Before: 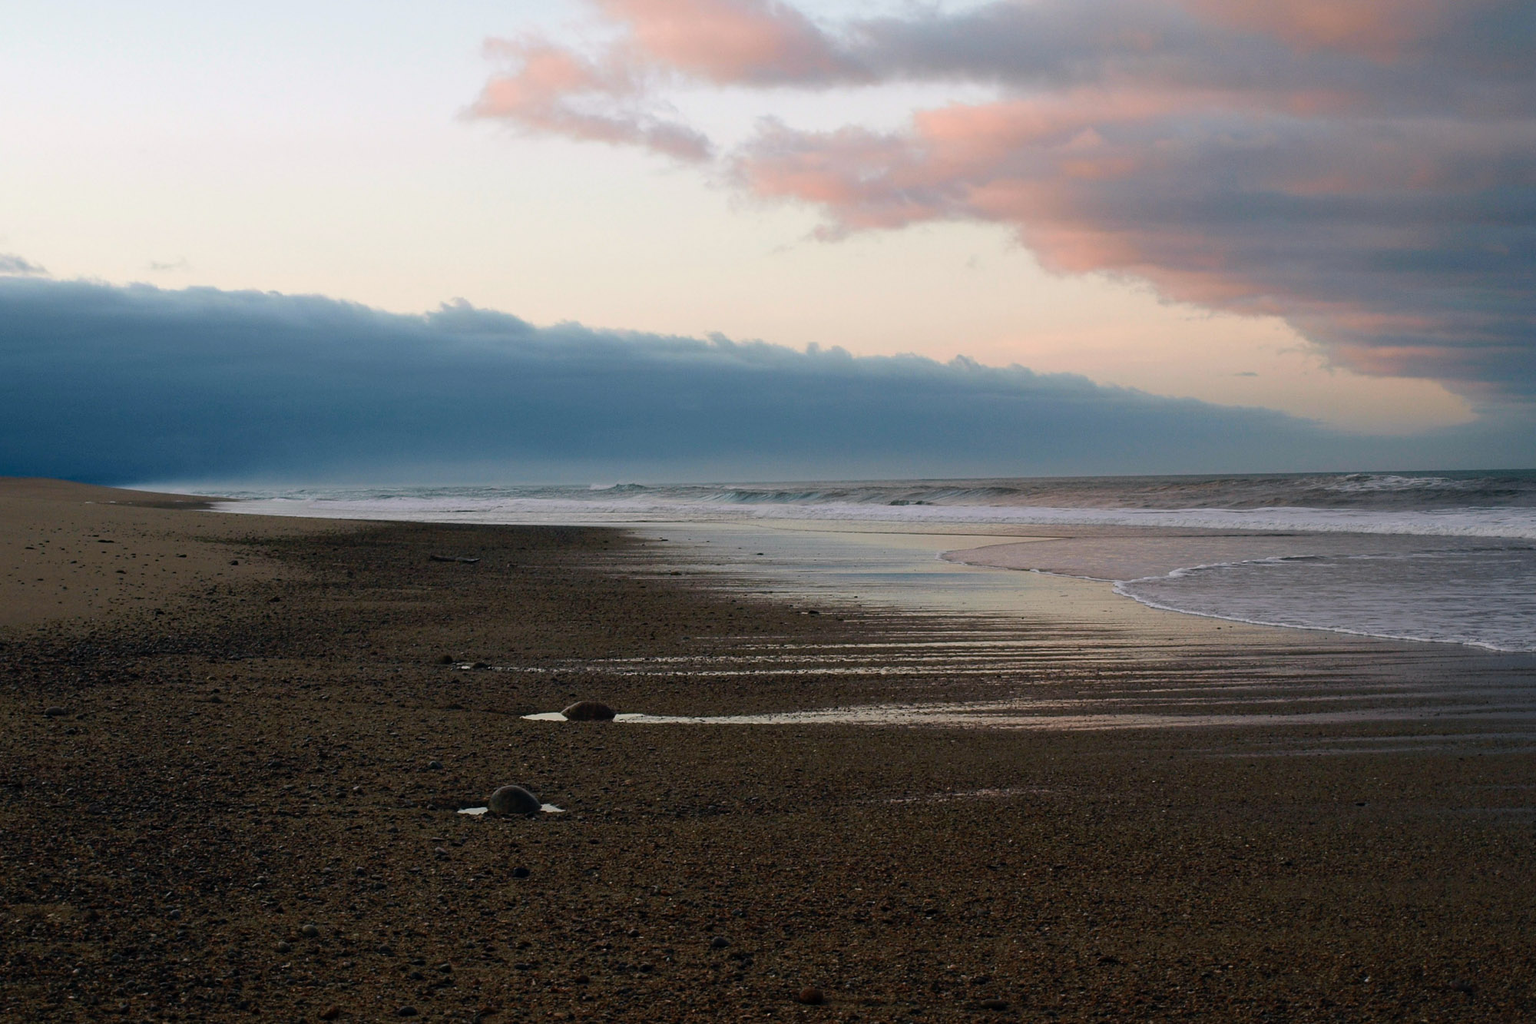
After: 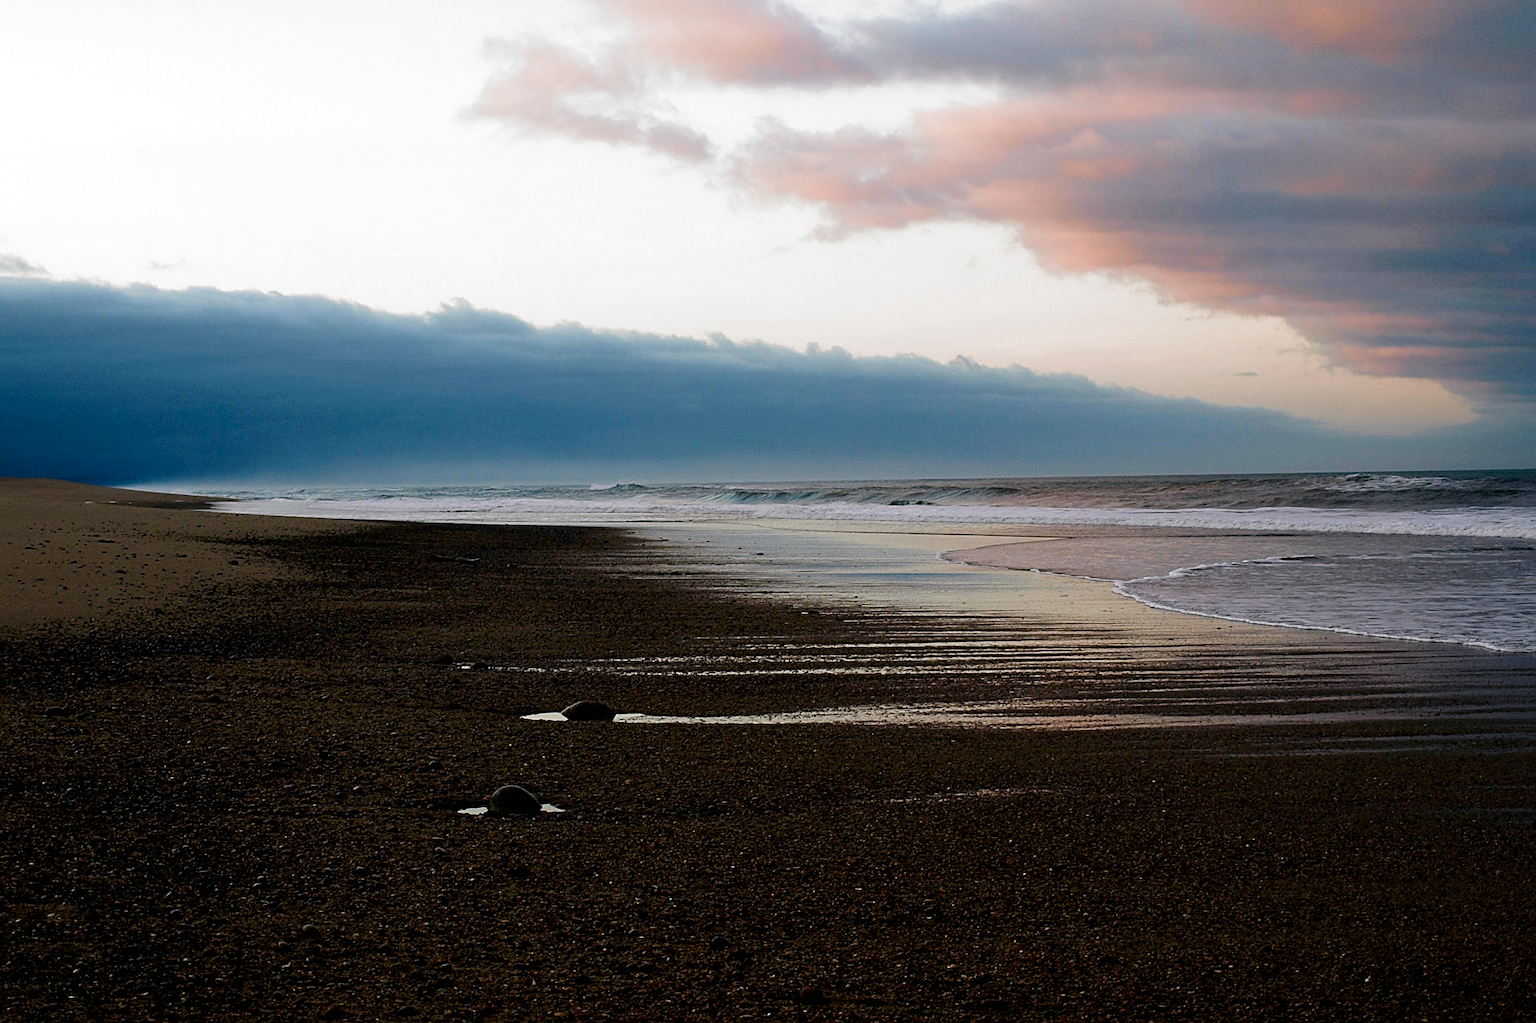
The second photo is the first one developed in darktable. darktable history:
sharpen: on, module defaults
filmic rgb: black relative exposure -8.2 EV, white relative exposure 2.2 EV, threshold 3 EV, hardness 7.11, latitude 75%, contrast 1.325, highlights saturation mix -2%, shadows ↔ highlights balance 30%, preserve chrominance no, color science v5 (2021), contrast in shadows safe, contrast in highlights safe, enable highlight reconstruction true
